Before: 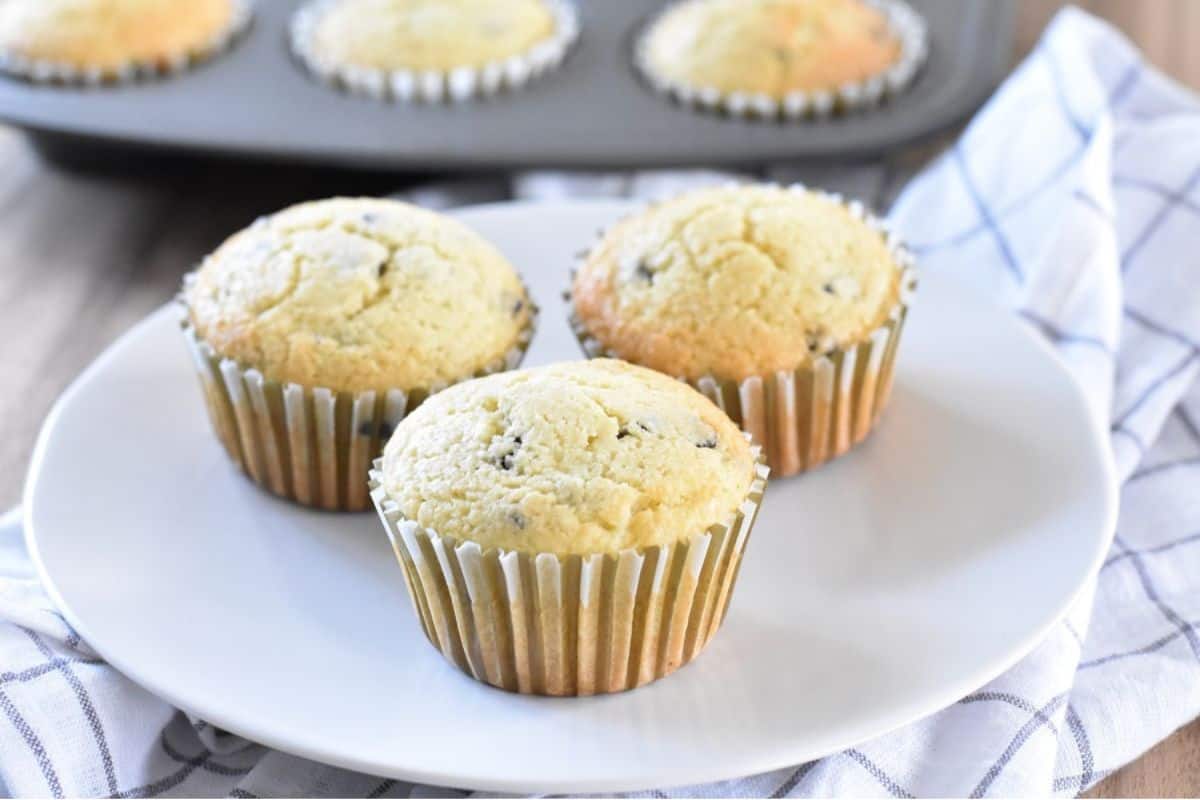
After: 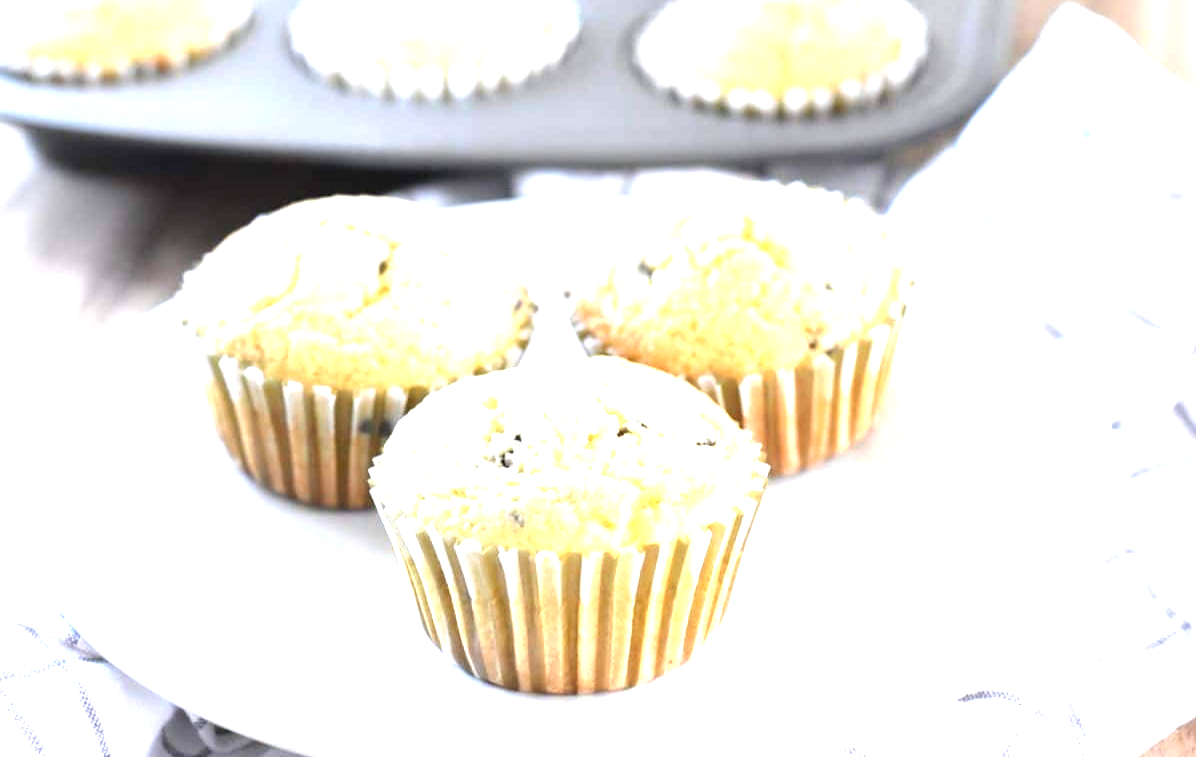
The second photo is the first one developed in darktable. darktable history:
crop: top 0.29%, right 0.259%, bottom 5.02%
tone equalizer: -7 EV 0.125 EV, edges refinement/feathering 500, mask exposure compensation -1.57 EV, preserve details no
exposure: black level correction 0, exposure 1.355 EV, compensate highlight preservation false
